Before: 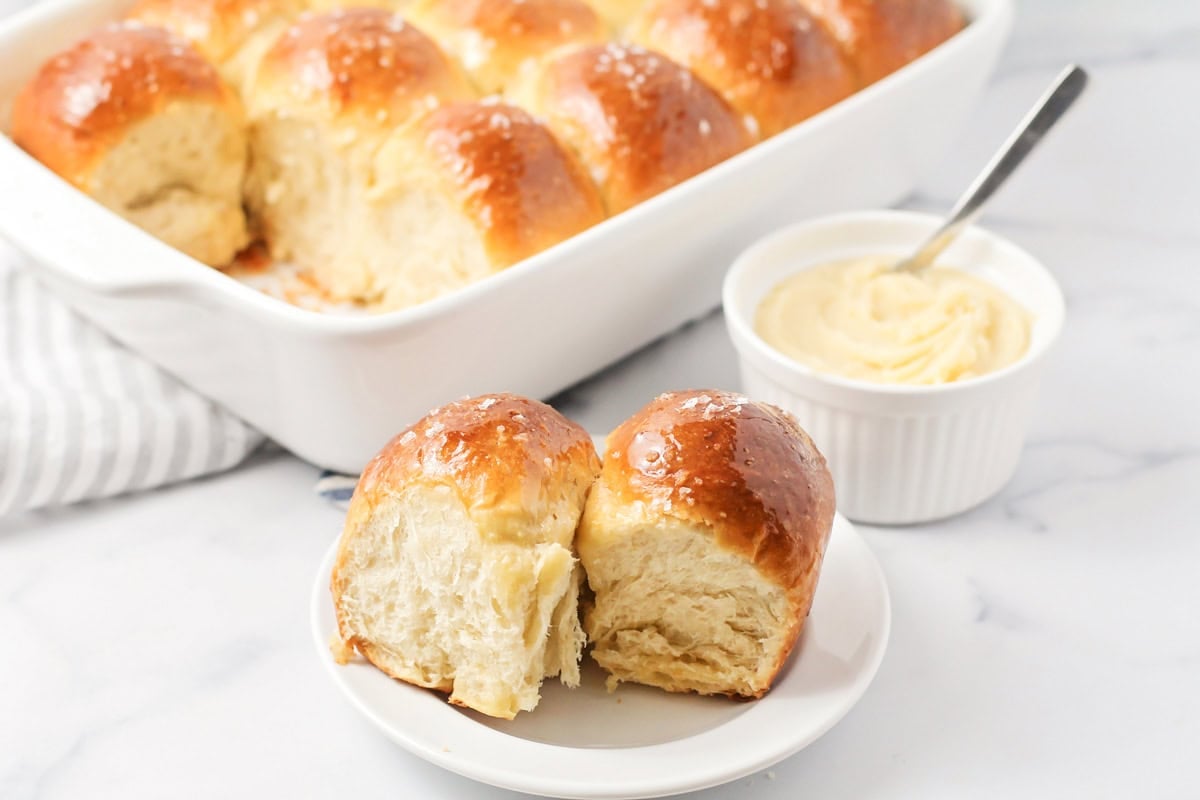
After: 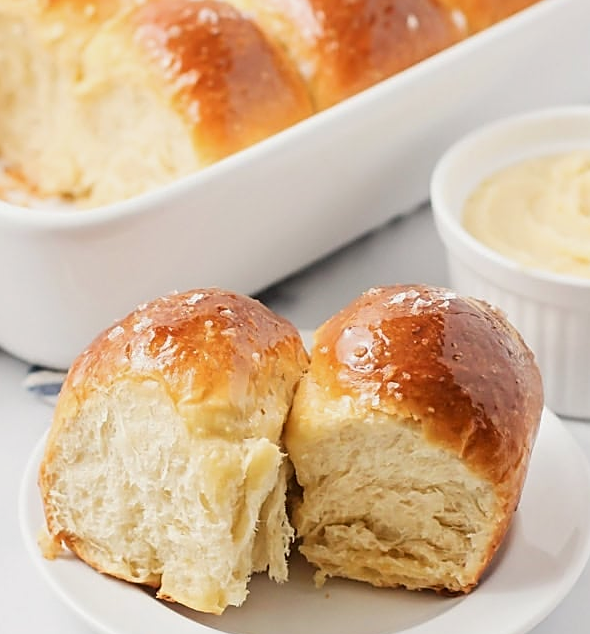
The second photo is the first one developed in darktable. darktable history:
exposure: exposure -0.175 EV, compensate highlight preservation false
crop and rotate: angle 0.012°, left 24.371%, top 13.227%, right 26.364%, bottom 7.432%
sharpen: amount 0.496
